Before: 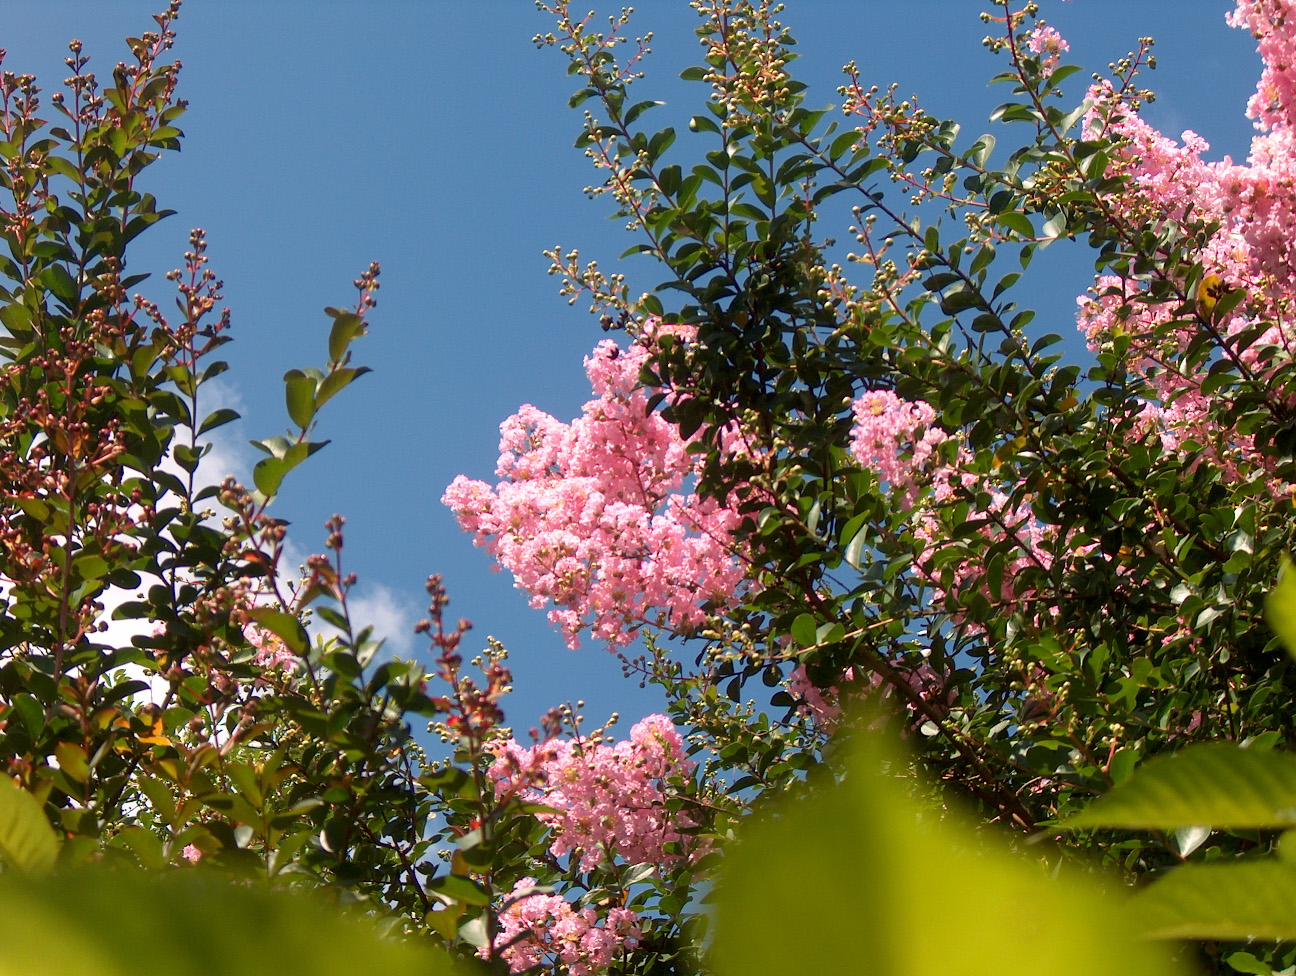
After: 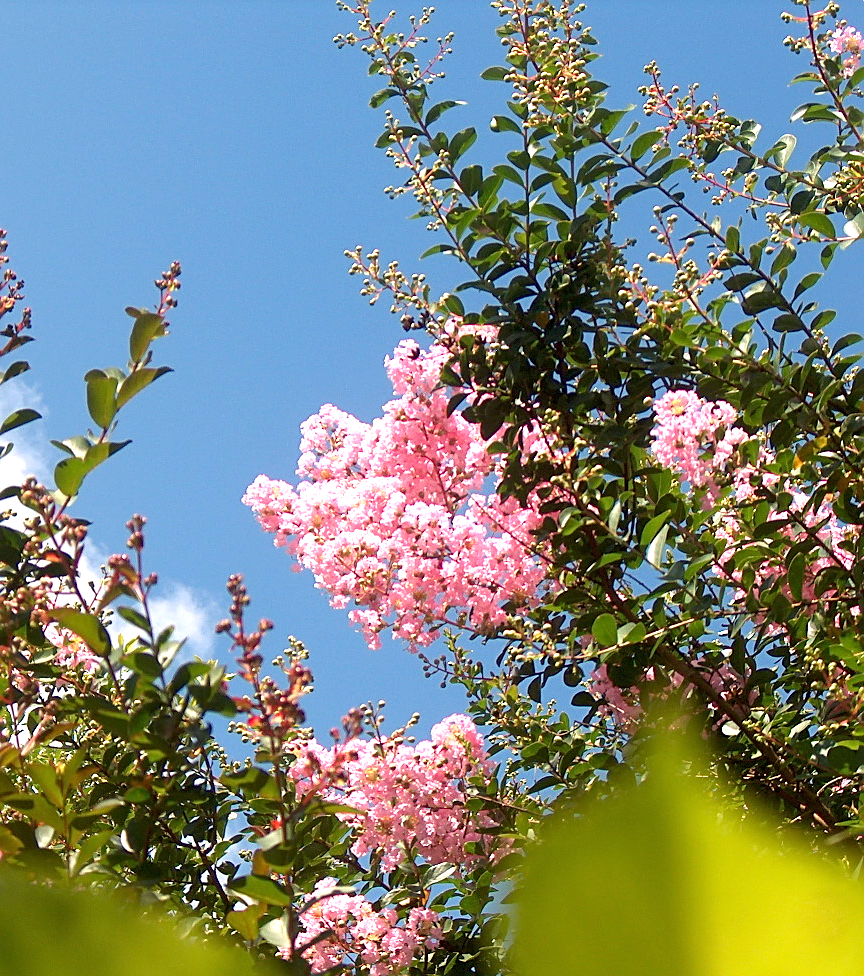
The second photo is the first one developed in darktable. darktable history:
sharpen: on, module defaults
exposure: black level correction 0, exposure 0.692 EV, compensate exposure bias true, compensate highlight preservation false
crop: left 15.424%, right 17.902%
